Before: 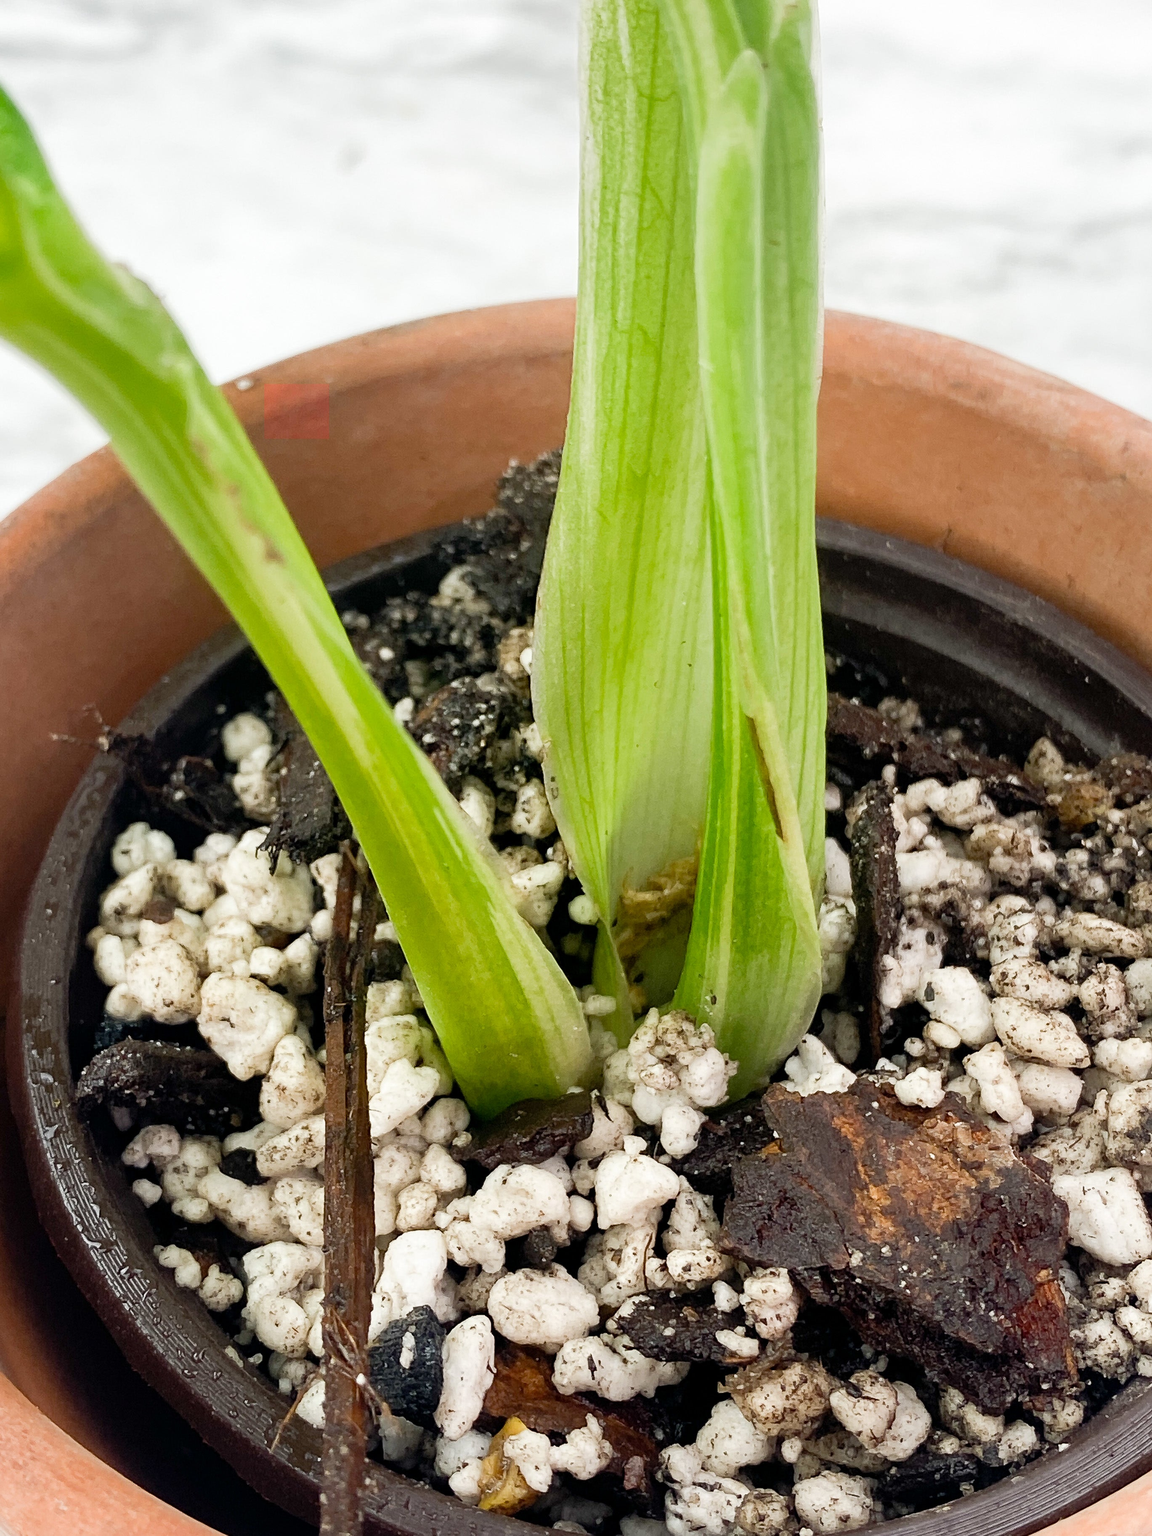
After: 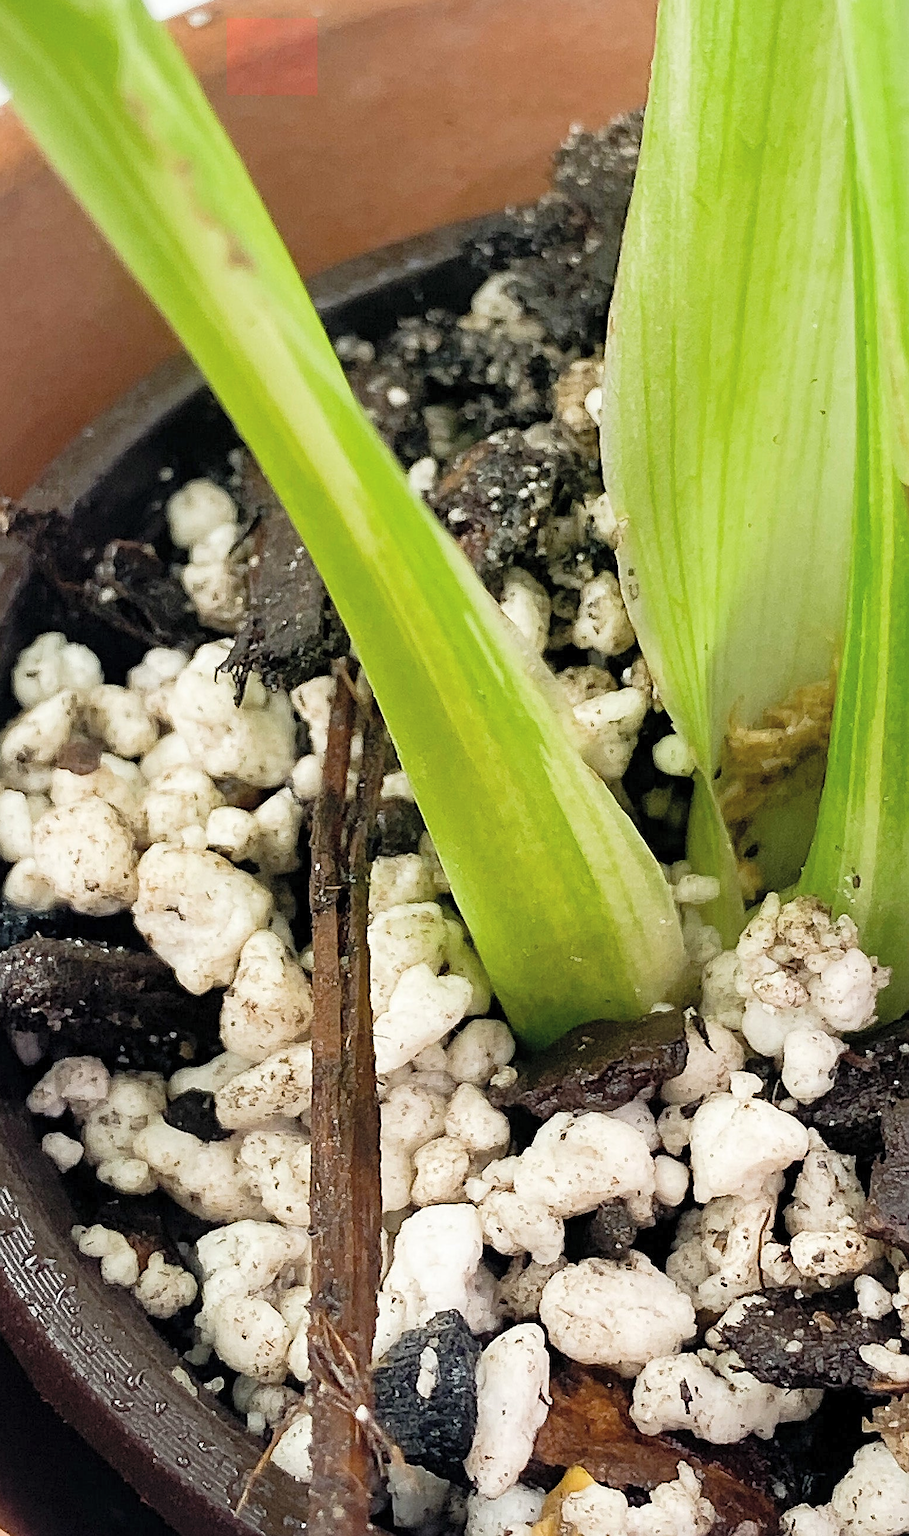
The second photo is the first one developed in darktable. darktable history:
sharpen: on, module defaults
color correction: highlights b* 0.014
crop: left 8.939%, top 24.161%, right 34.701%, bottom 4.487%
contrast brightness saturation: brightness 0.146
